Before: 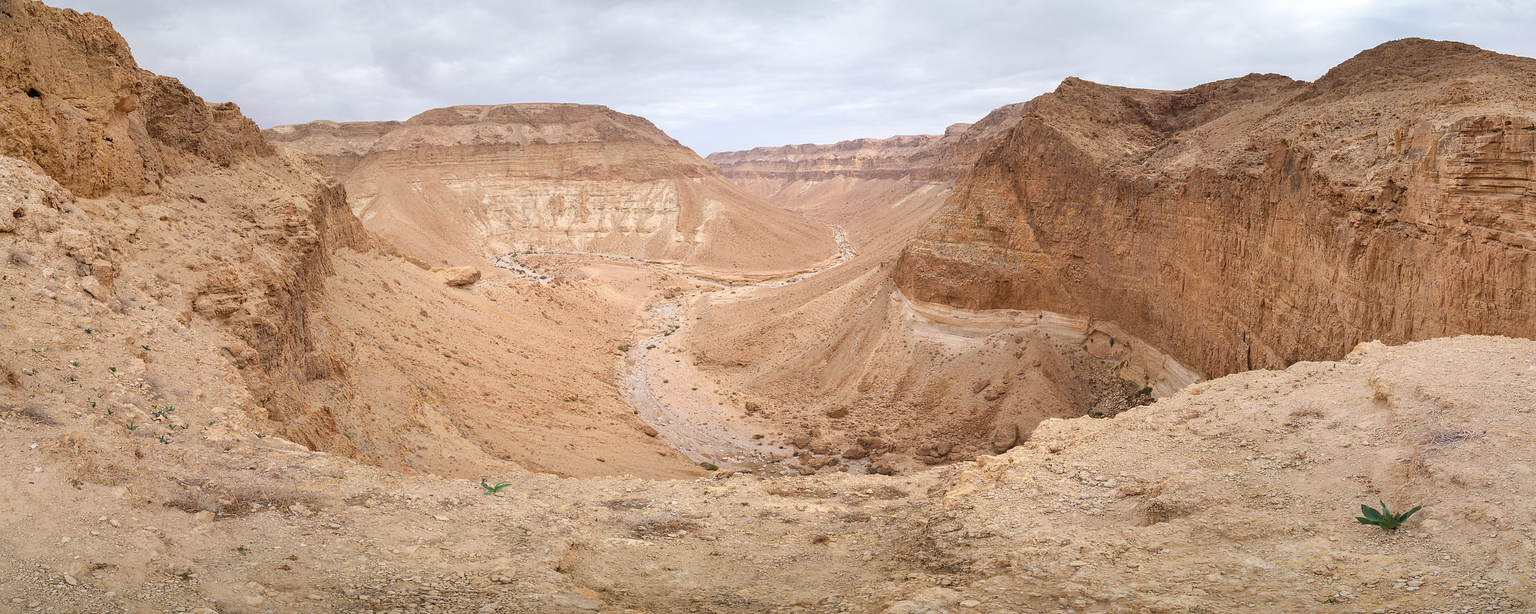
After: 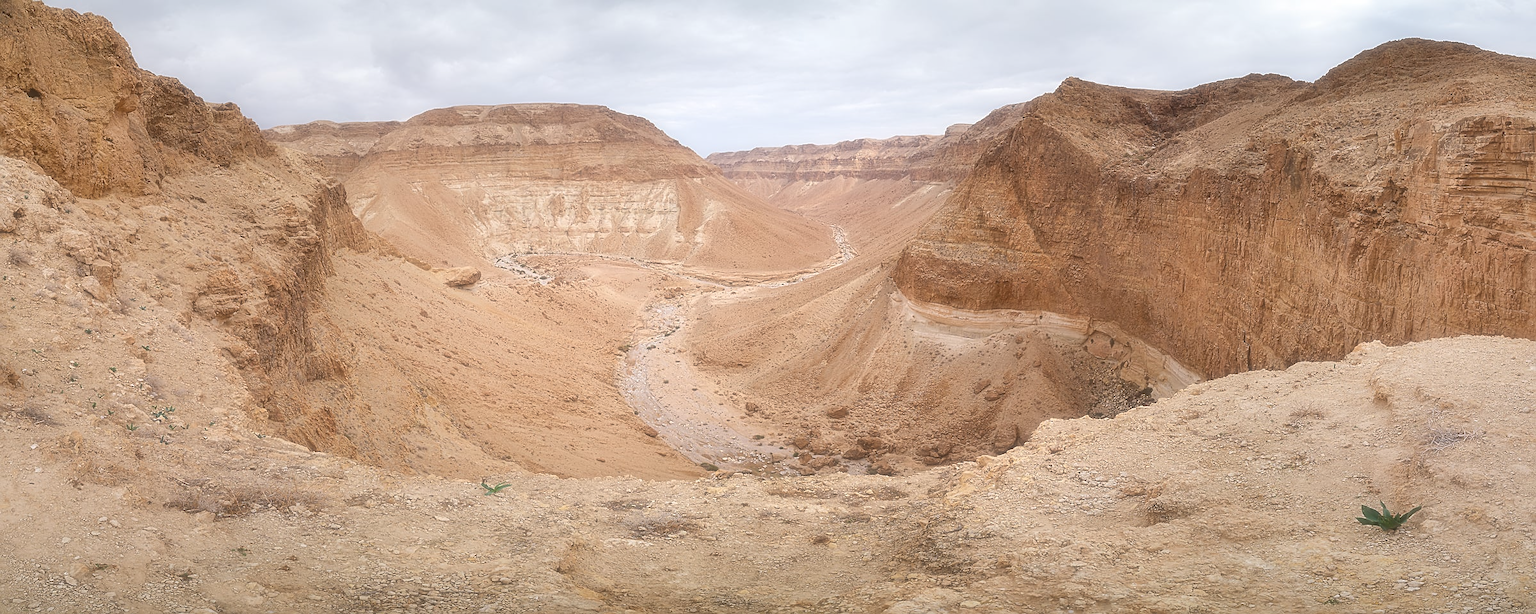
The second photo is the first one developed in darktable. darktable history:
soften: size 19.52%, mix 20.32%
sharpen: on, module defaults
